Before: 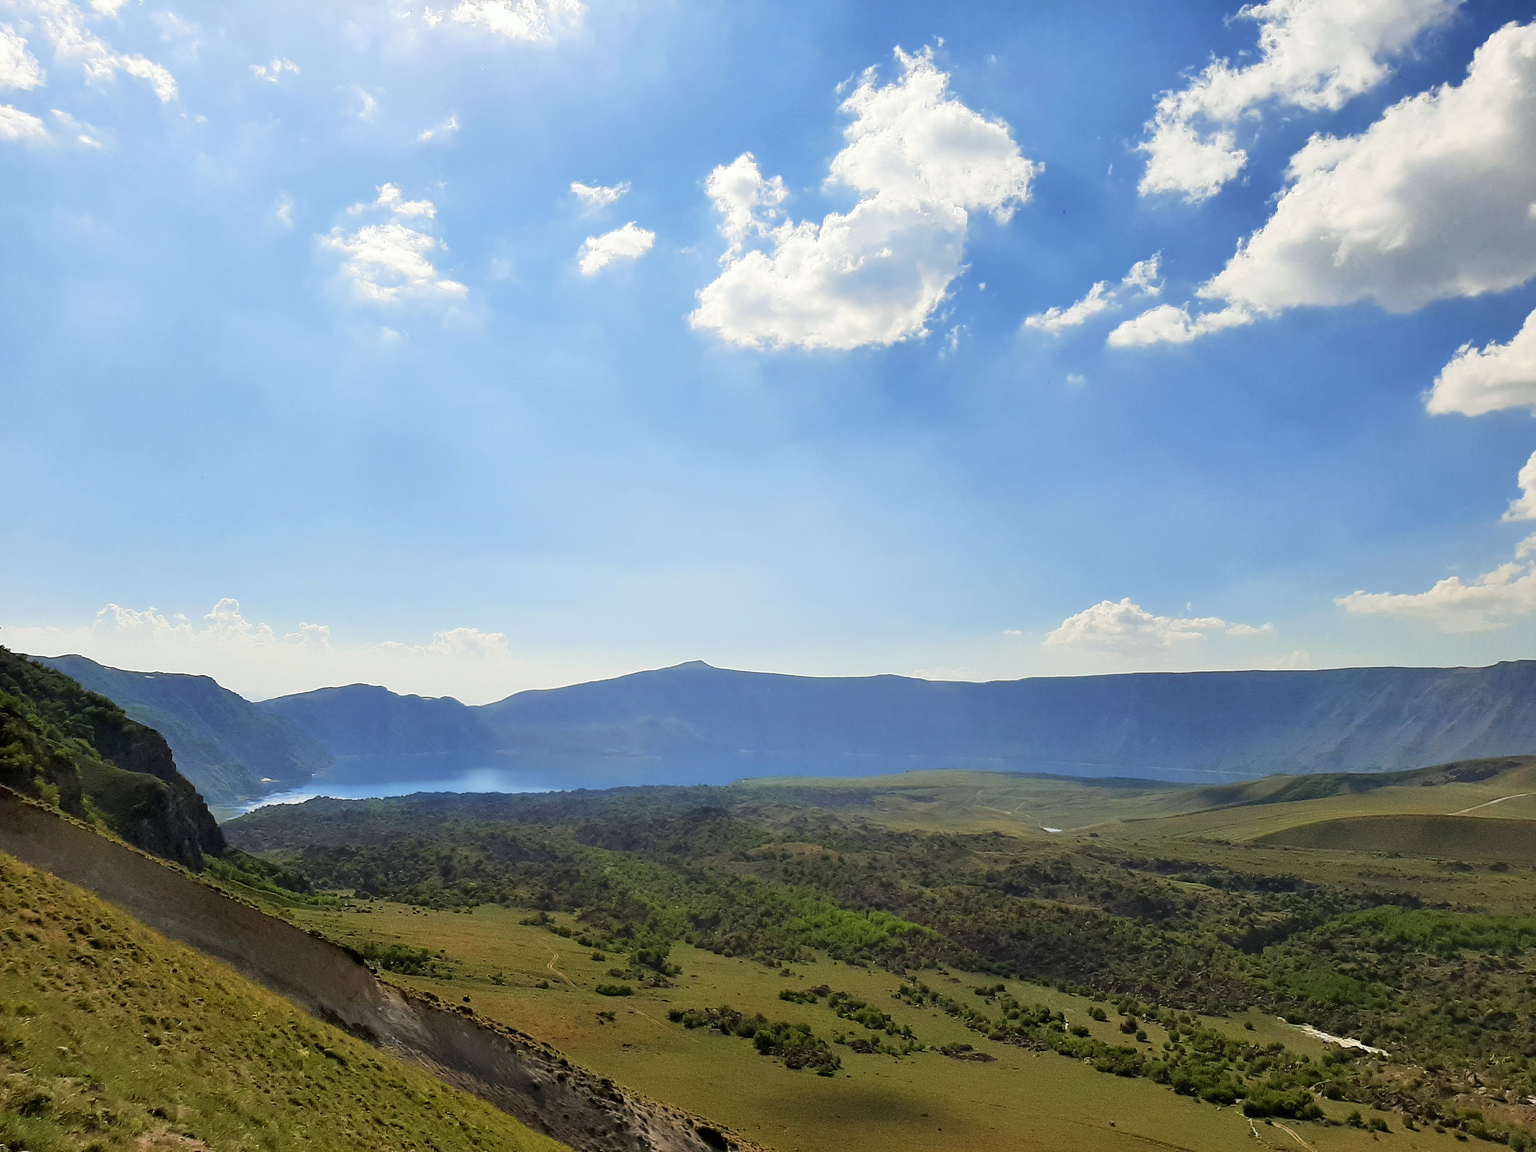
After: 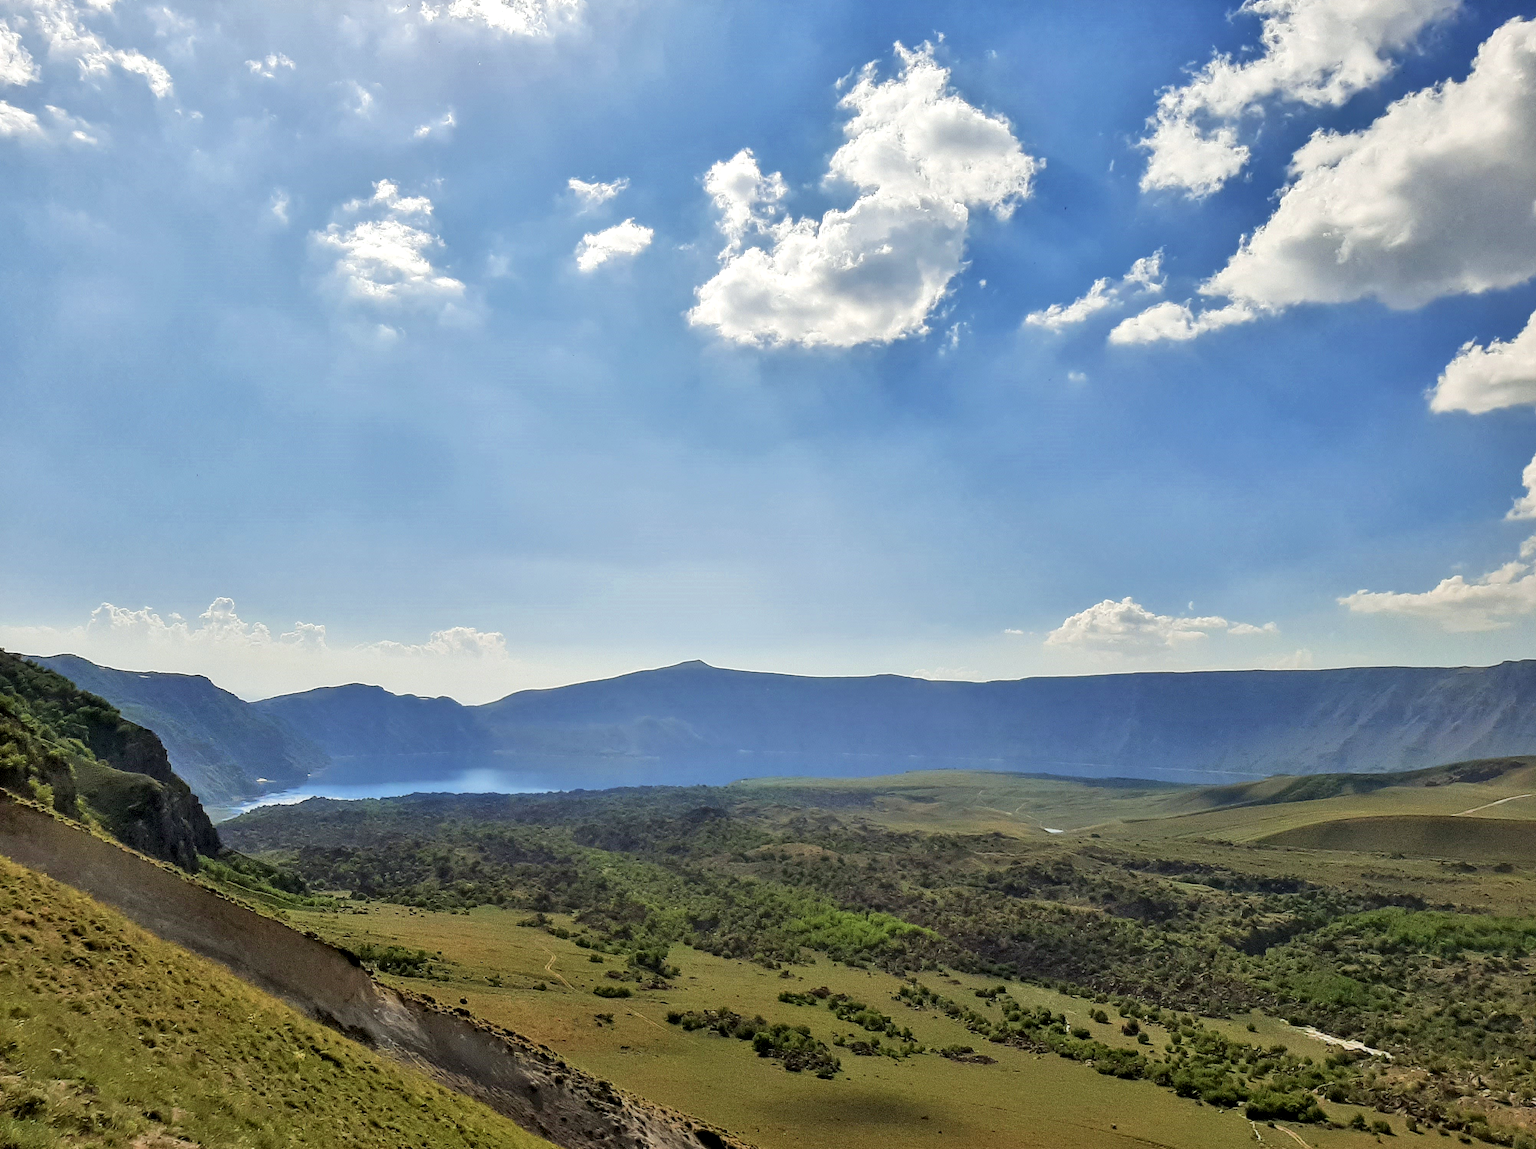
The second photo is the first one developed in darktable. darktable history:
crop: left 0.434%, top 0.485%, right 0.244%, bottom 0.386%
shadows and highlights: highlights color adjustment 0%, low approximation 0.01, soften with gaussian
local contrast: on, module defaults
